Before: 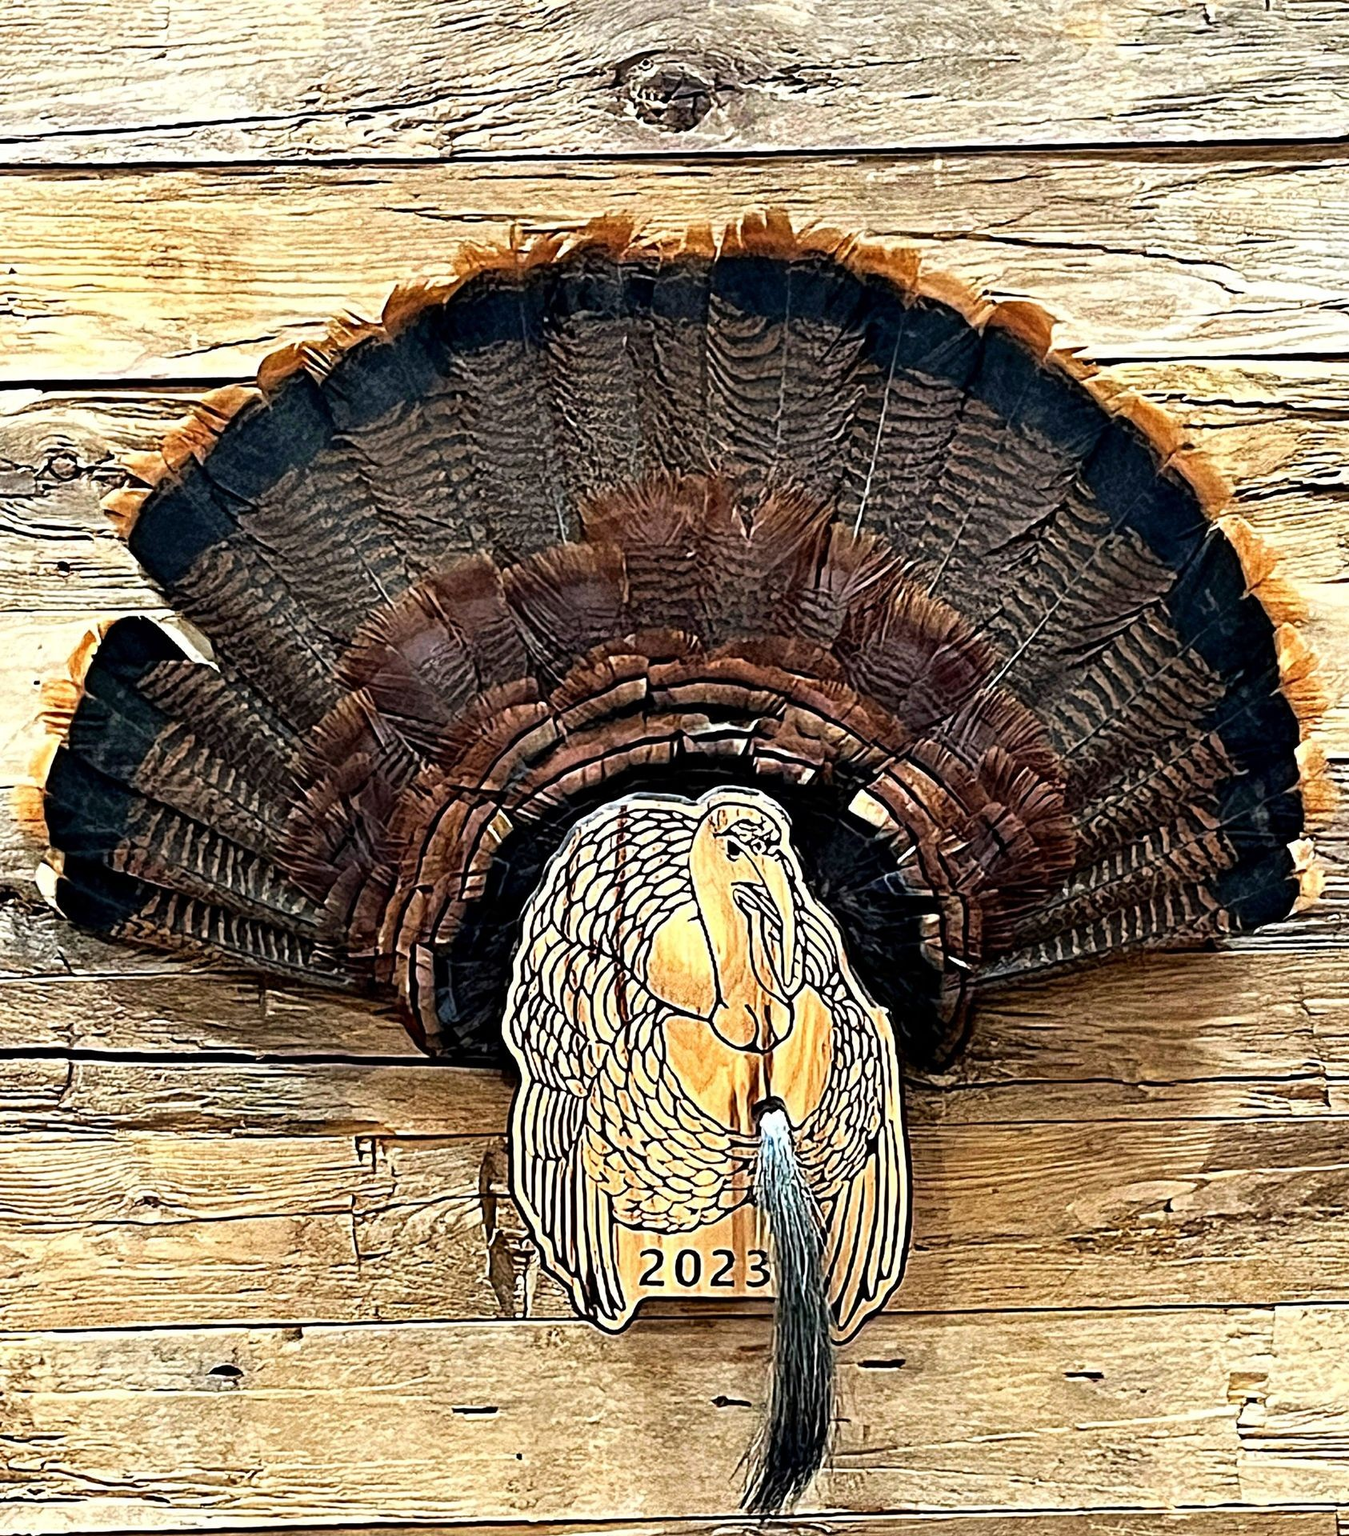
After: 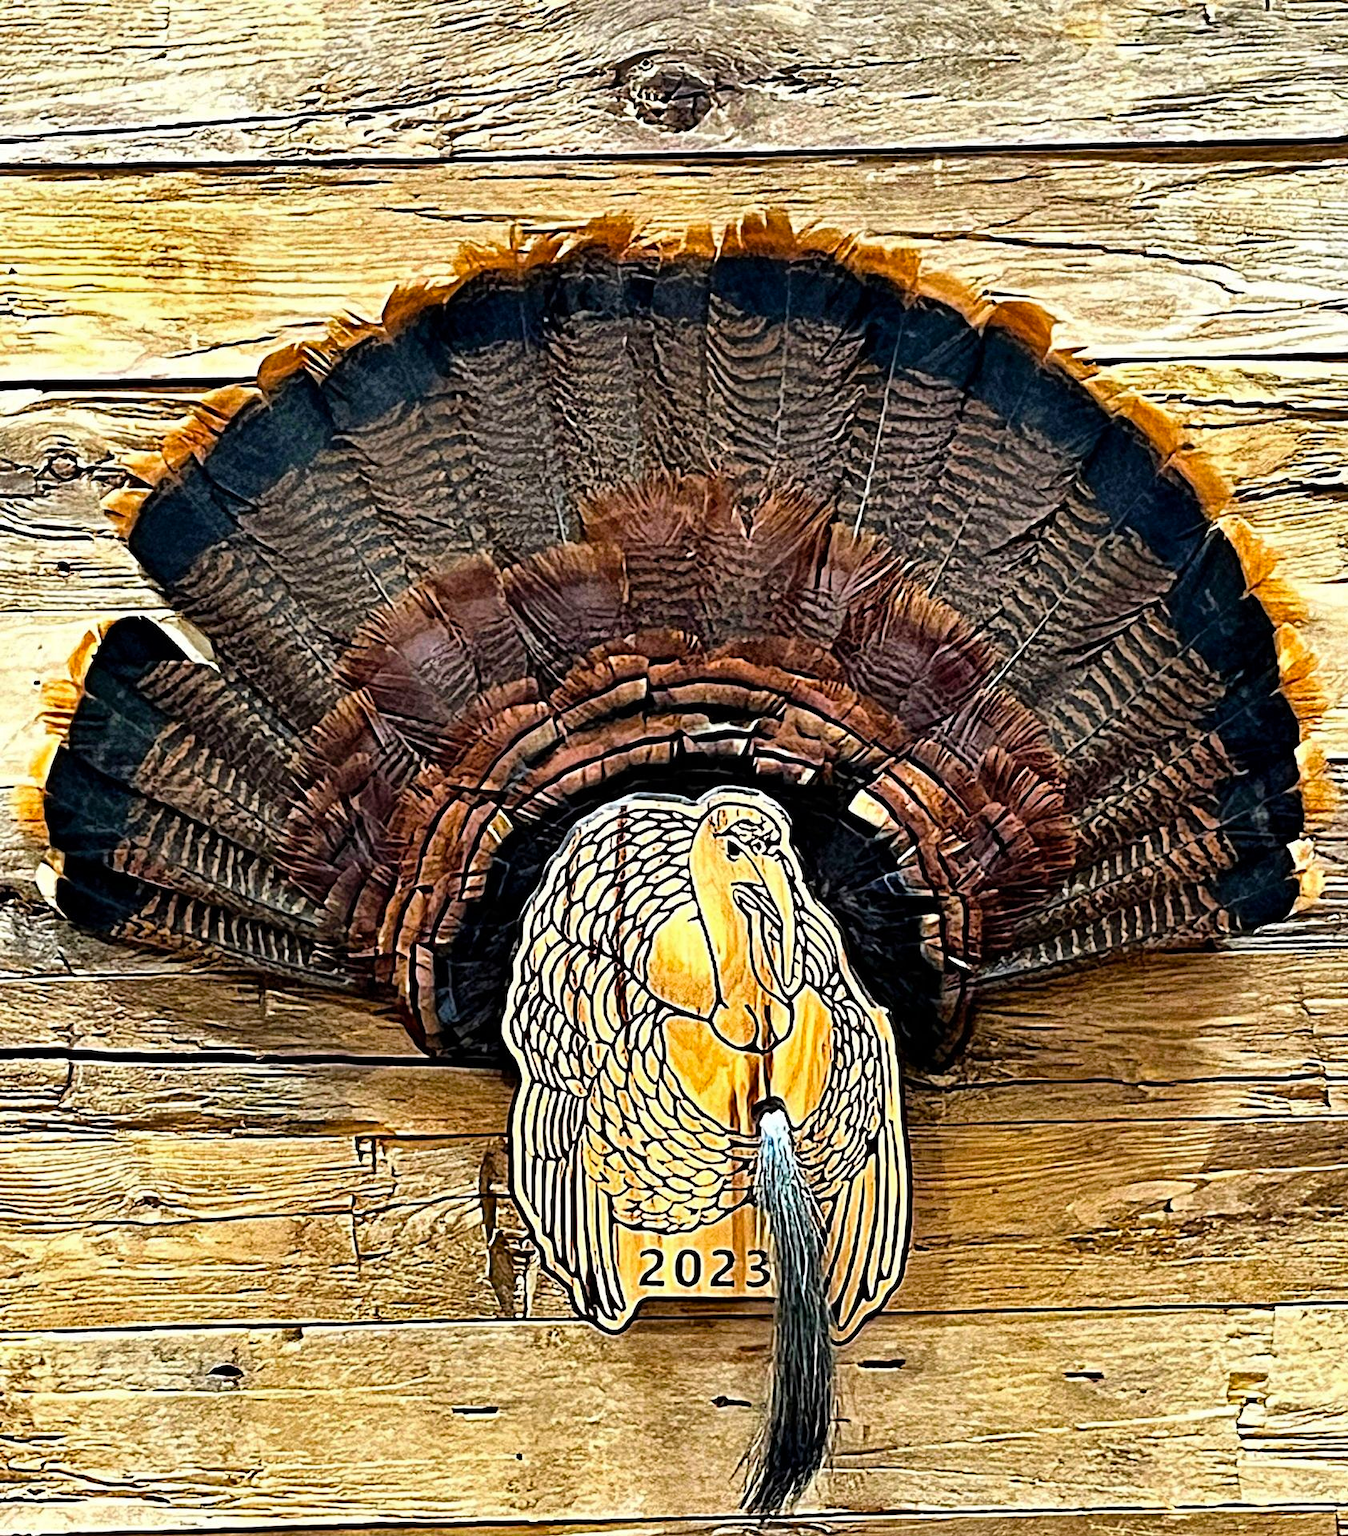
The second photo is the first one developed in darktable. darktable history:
shadows and highlights: soften with gaussian
color balance rgb: perceptual saturation grading › global saturation 29.611%
